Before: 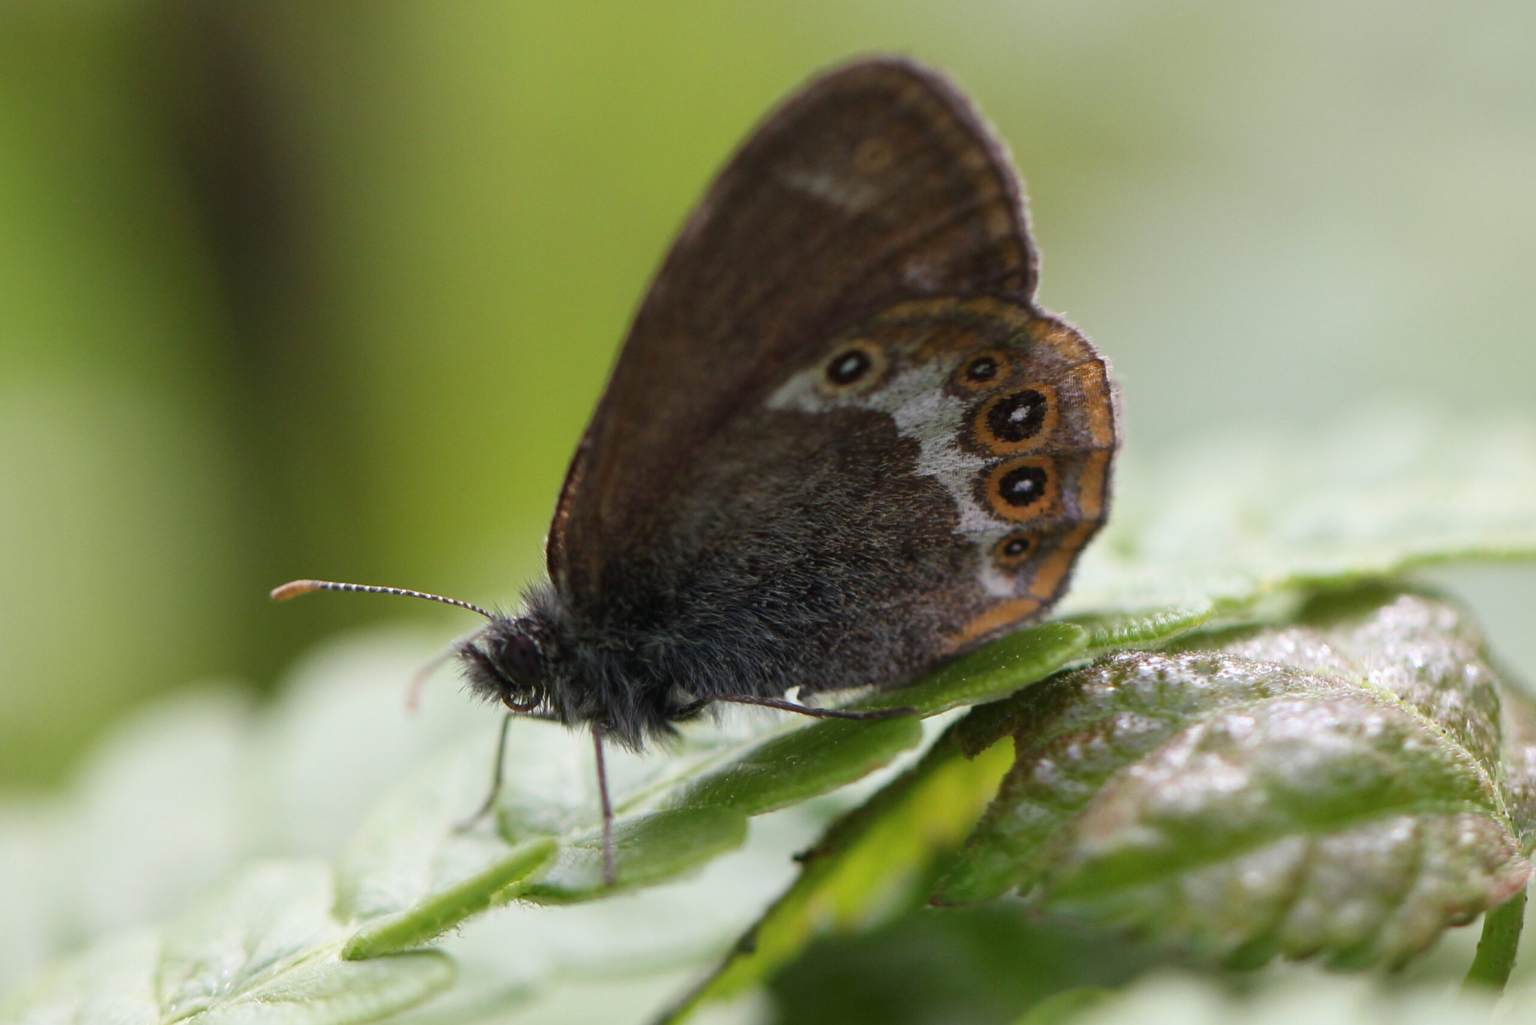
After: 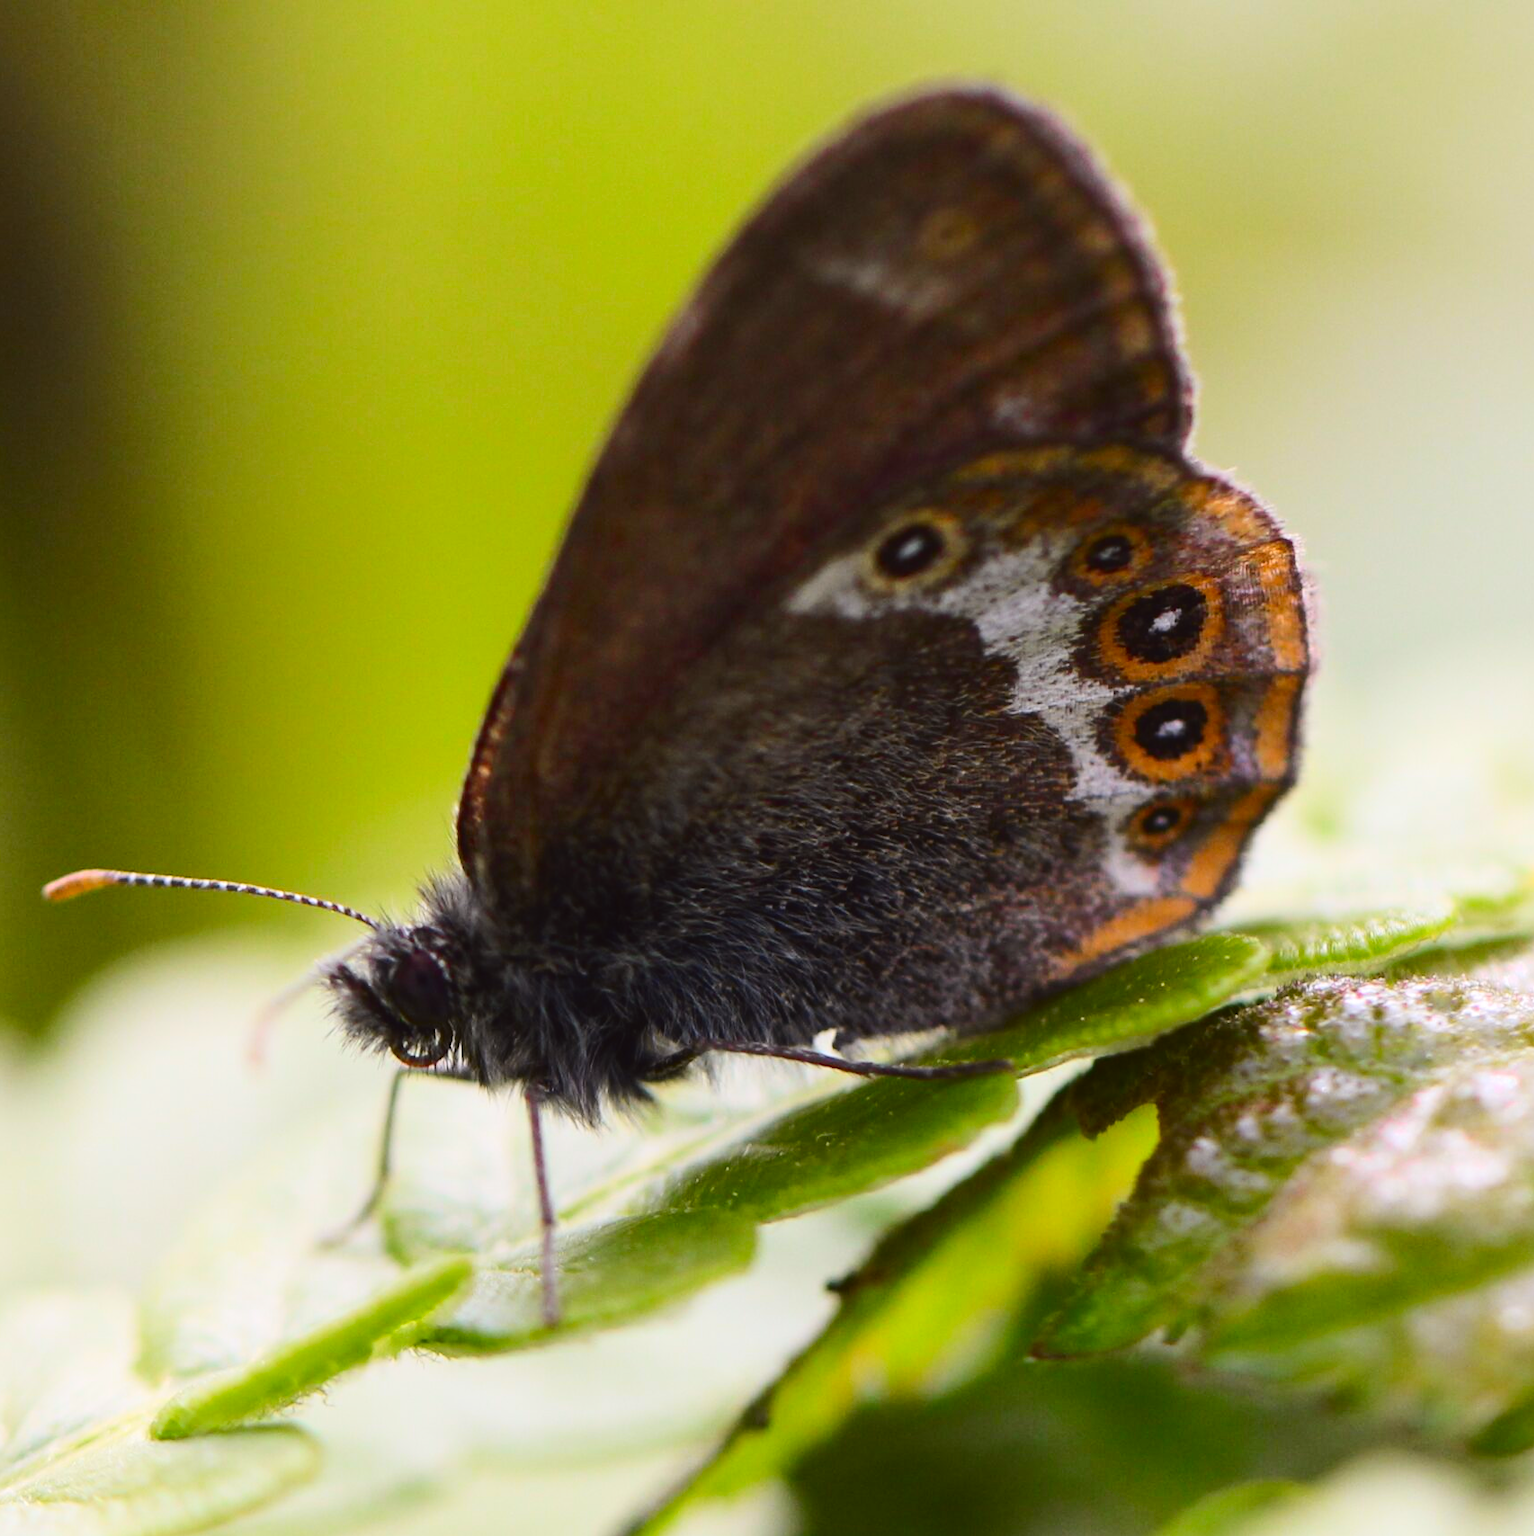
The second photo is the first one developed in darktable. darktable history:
tone curve: curves: ch0 [(0, 0.023) (0.103, 0.087) (0.295, 0.297) (0.445, 0.531) (0.553, 0.665) (0.735, 0.843) (0.994, 1)]; ch1 [(0, 0) (0.414, 0.395) (0.447, 0.447) (0.485, 0.5) (0.512, 0.524) (0.542, 0.581) (0.581, 0.632) (0.646, 0.715) (1, 1)]; ch2 [(0, 0) (0.369, 0.388) (0.449, 0.431) (0.478, 0.471) (0.516, 0.517) (0.579, 0.624) (0.674, 0.775) (1, 1)], color space Lab, independent channels, preserve colors none
crop and rotate: left 15.754%, right 17.579%
